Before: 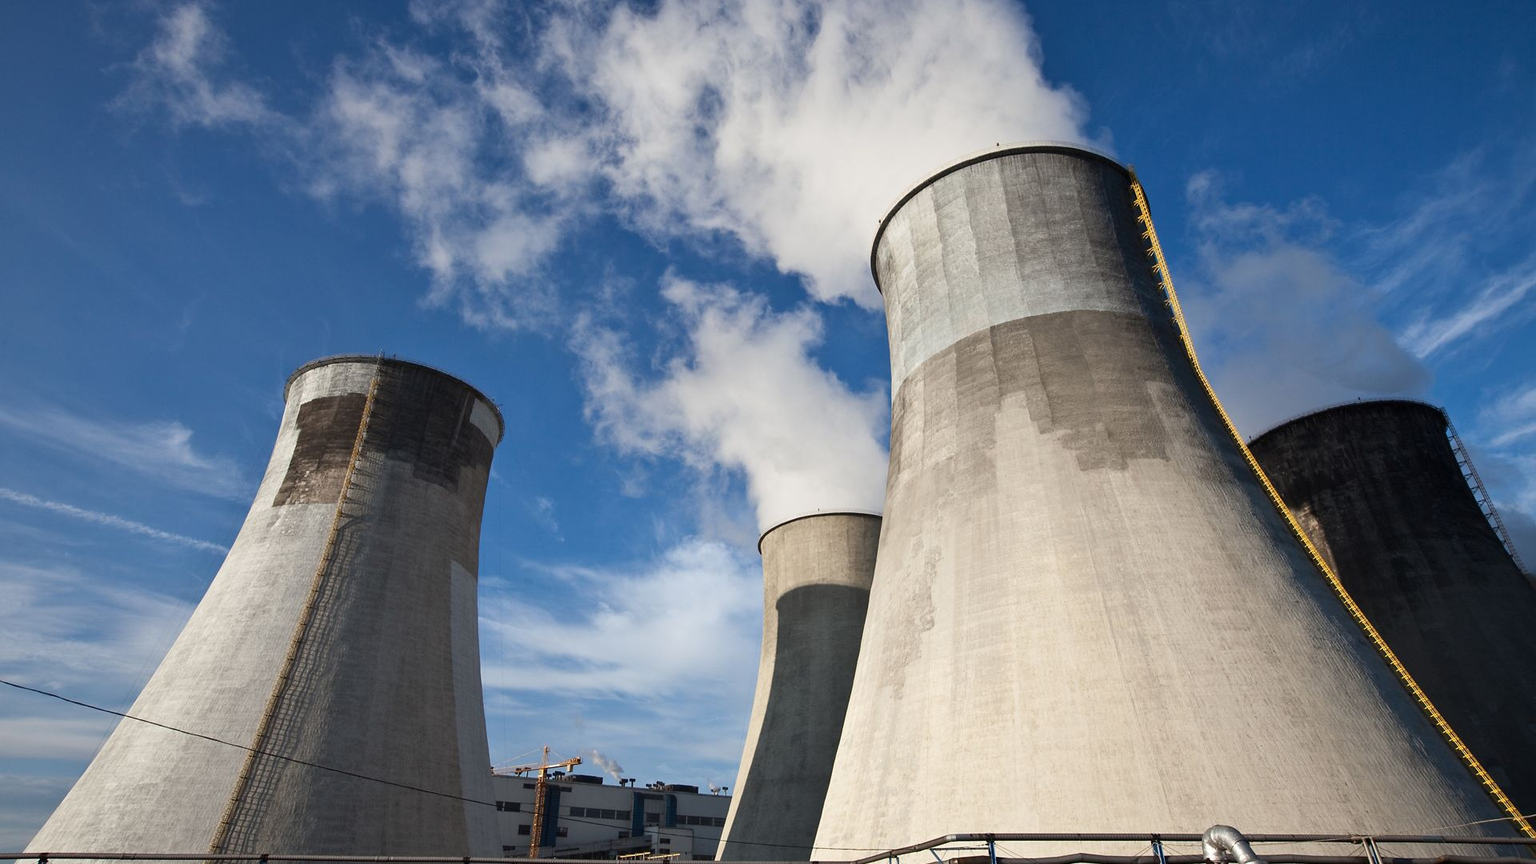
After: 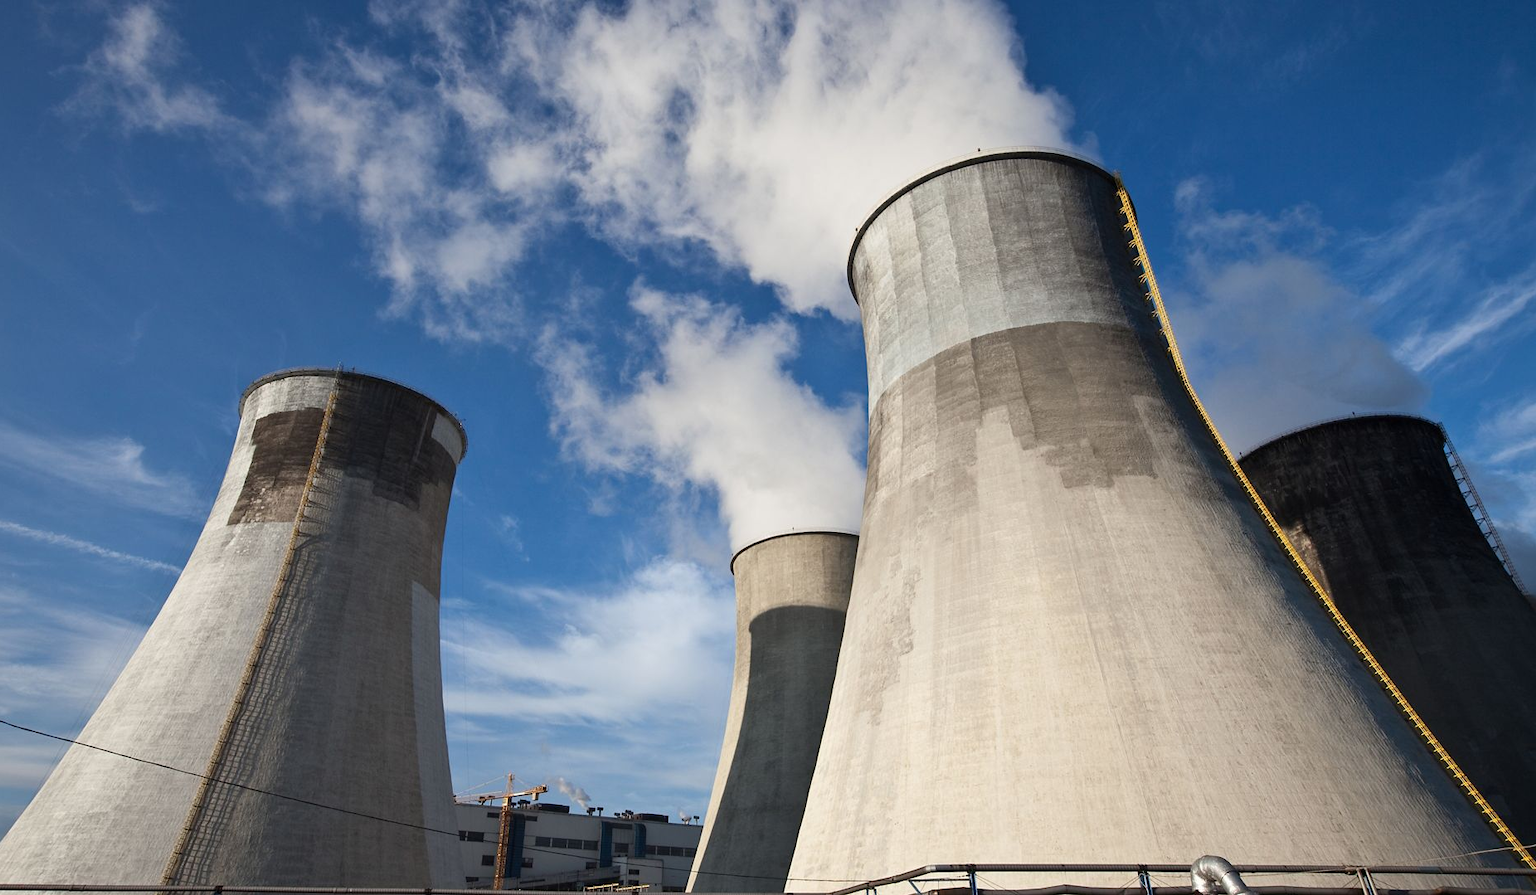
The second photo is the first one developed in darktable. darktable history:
crop and rotate: left 3.532%
